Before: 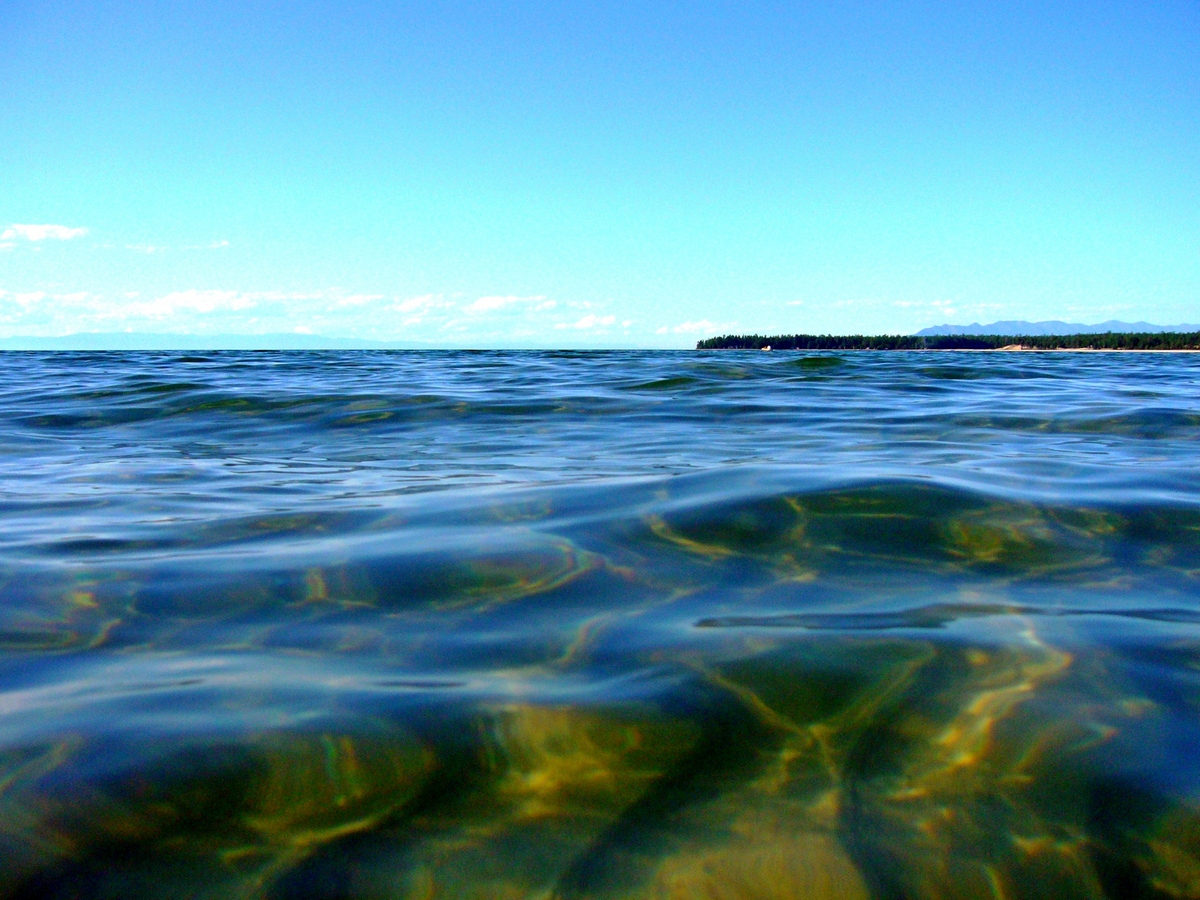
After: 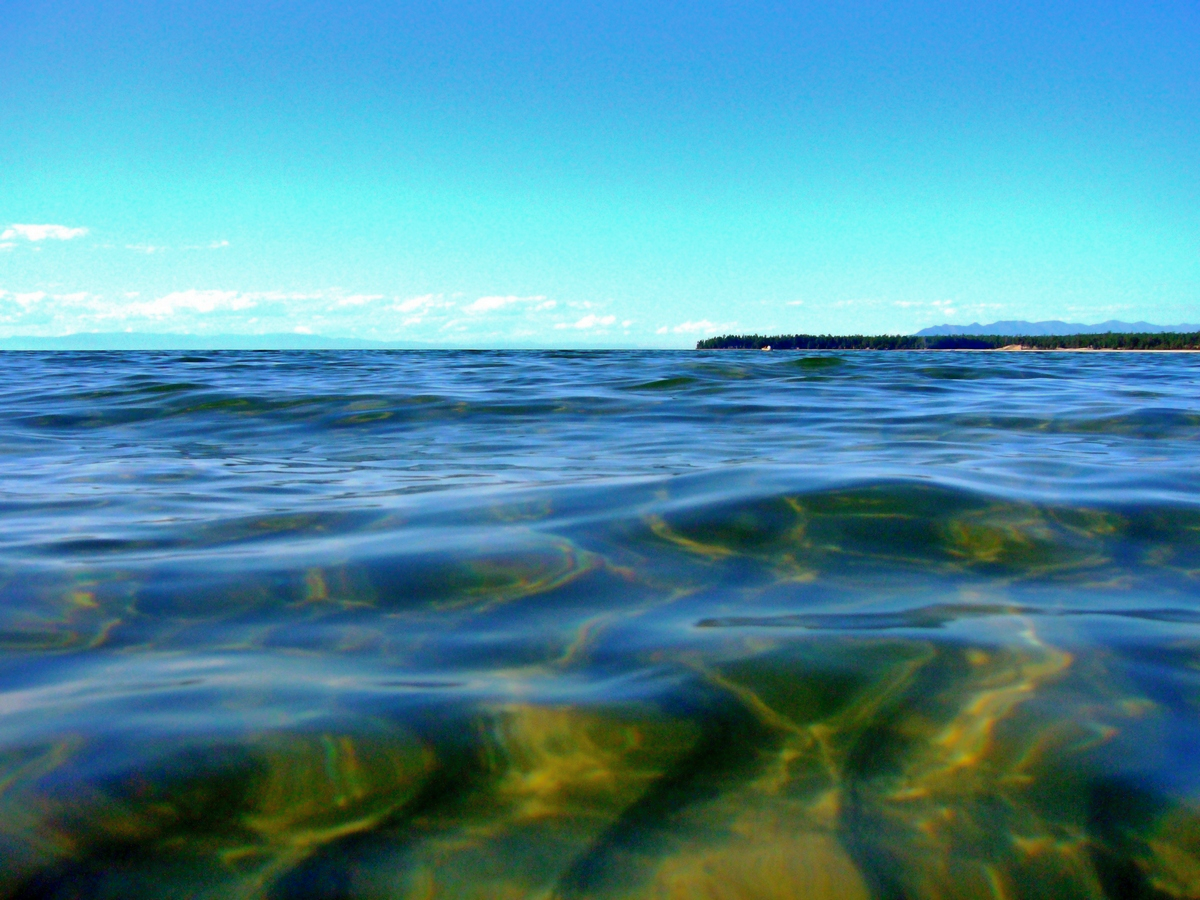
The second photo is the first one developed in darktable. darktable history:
shadows and highlights: on, module defaults
white balance: emerald 1
contrast equalizer: y [[0.5 ×4, 0.467, 0.376], [0.5 ×6], [0.5 ×6], [0 ×6], [0 ×6]]
